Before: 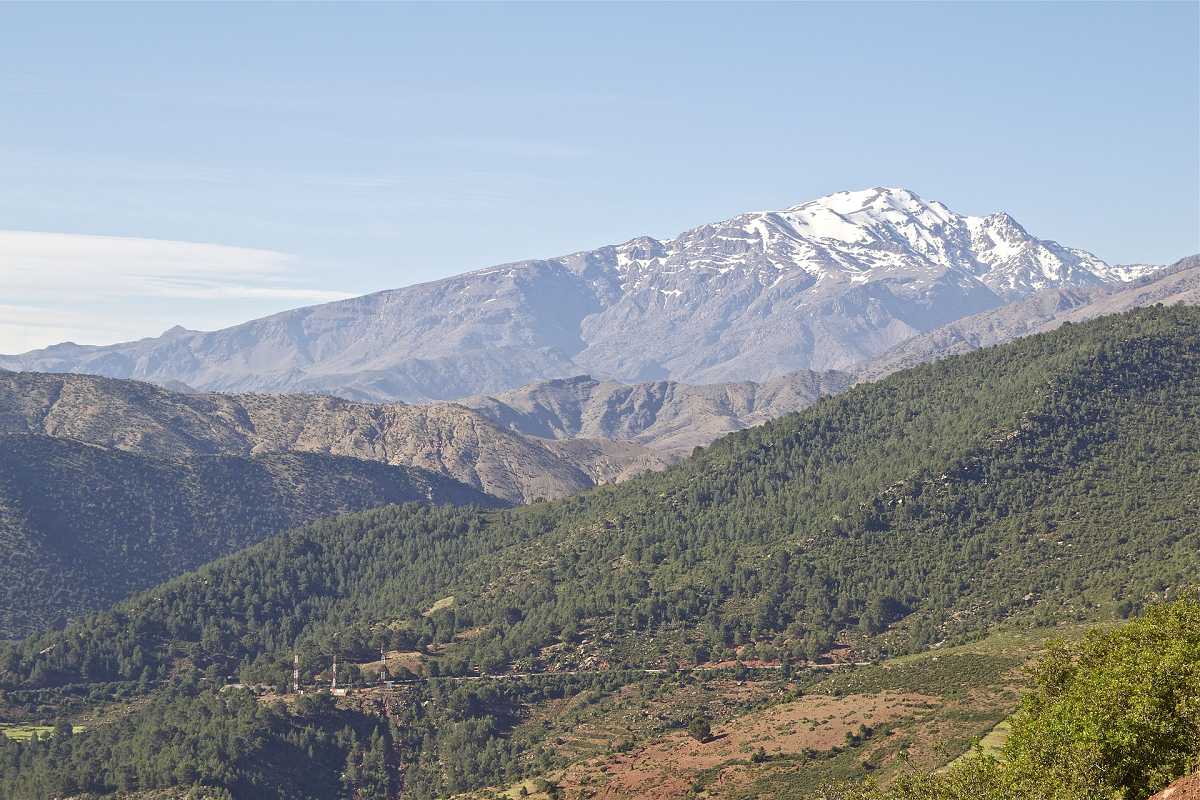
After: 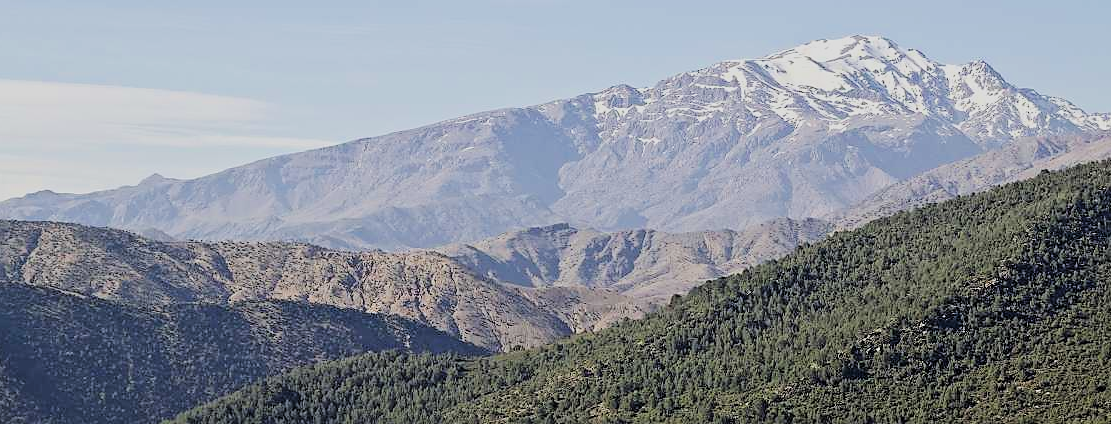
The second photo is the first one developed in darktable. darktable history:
crop: left 1.853%, top 19.021%, right 5.511%, bottom 27.947%
filmic rgb: black relative exposure -2.74 EV, white relative exposure 4.56 EV, hardness 1.77, contrast 1.253
contrast brightness saturation: contrast 0.133, brightness -0.061, saturation 0.152
sharpen: radius 1.891, amount 0.4, threshold 1.705
